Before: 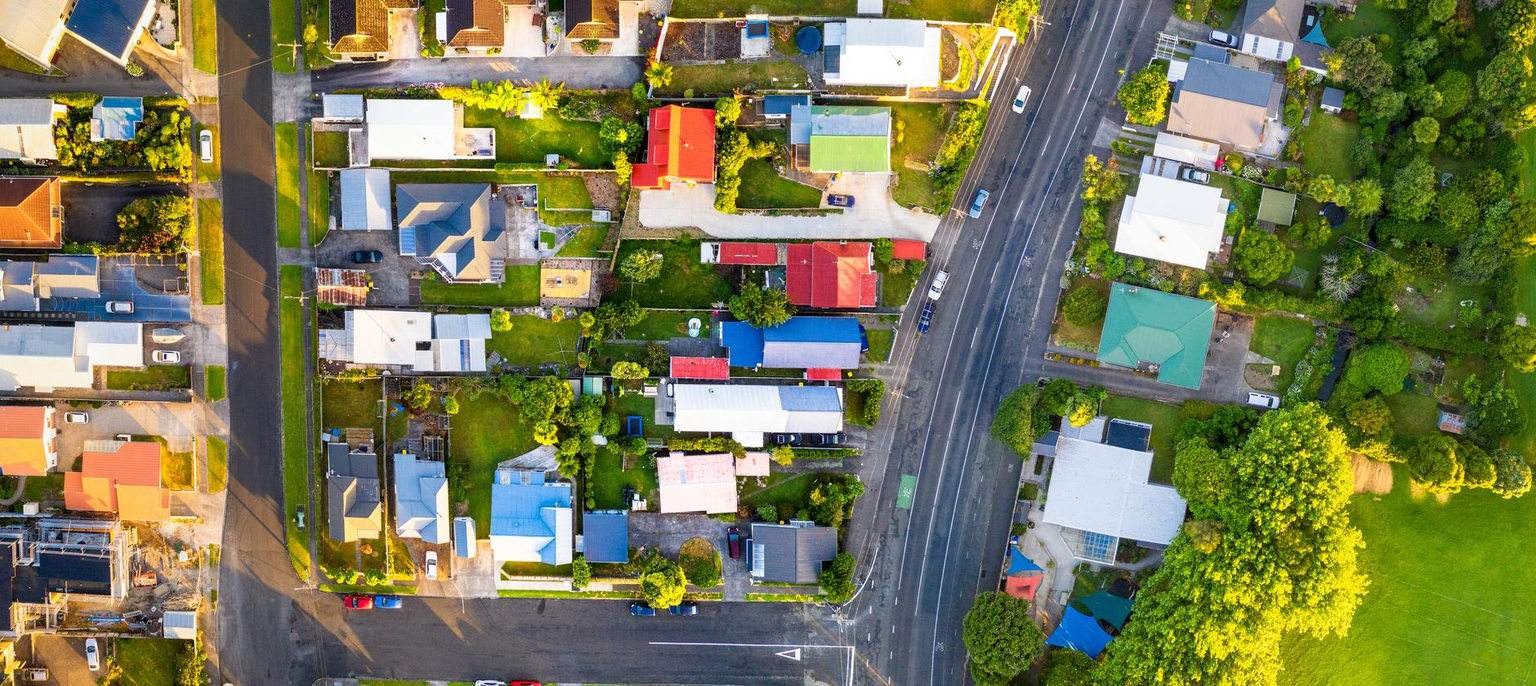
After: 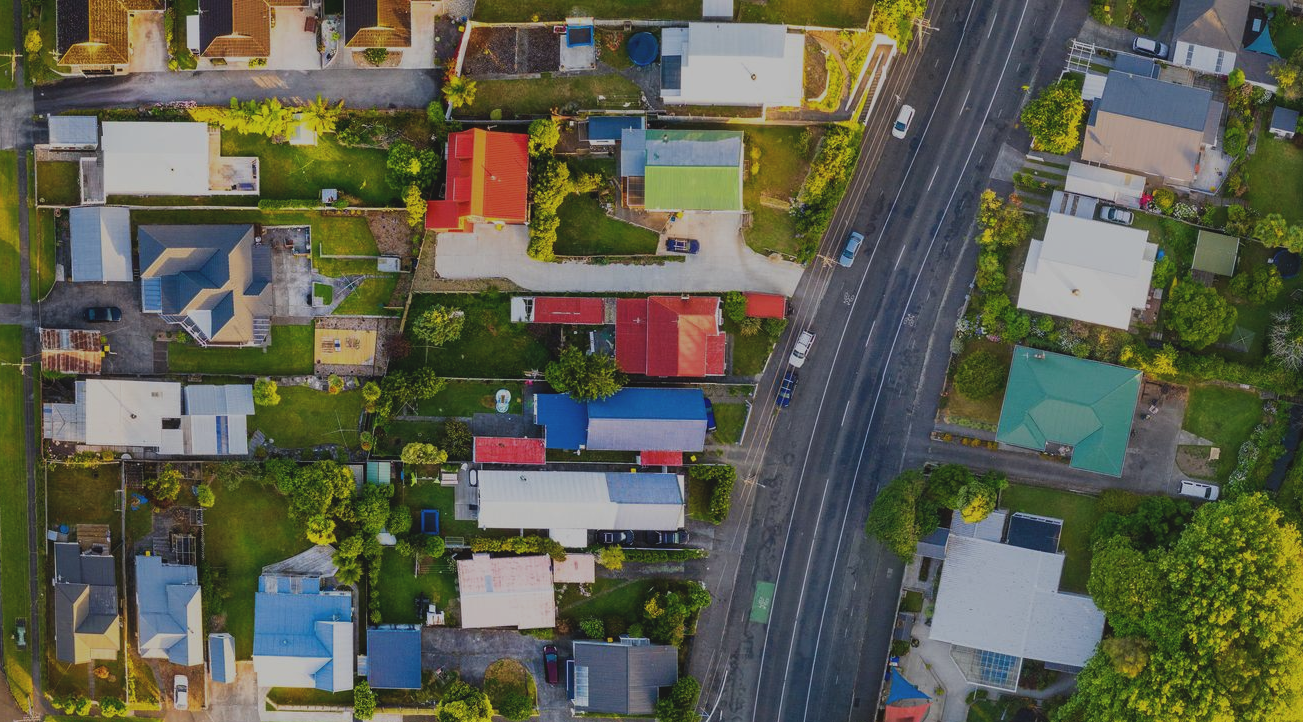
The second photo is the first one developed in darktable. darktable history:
crop: left 18.479%, right 12.2%, bottom 13.971%
exposure: black level correction -0.016, exposure -1.018 EV, compensate highlight preservation false
white balance: emerald 1
